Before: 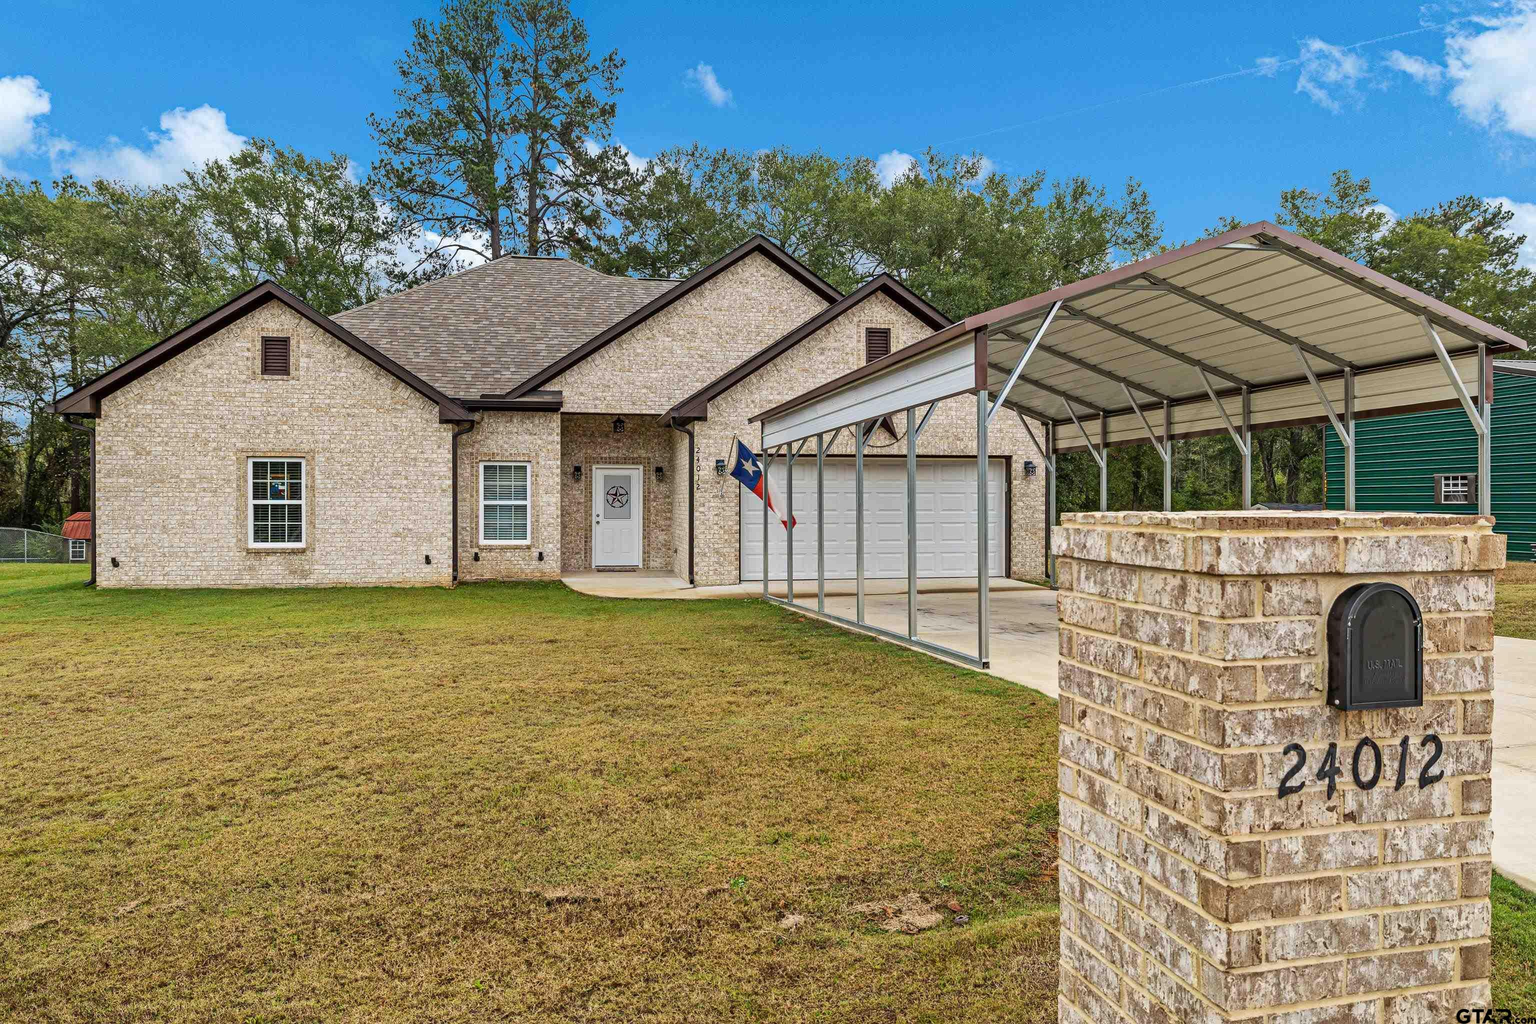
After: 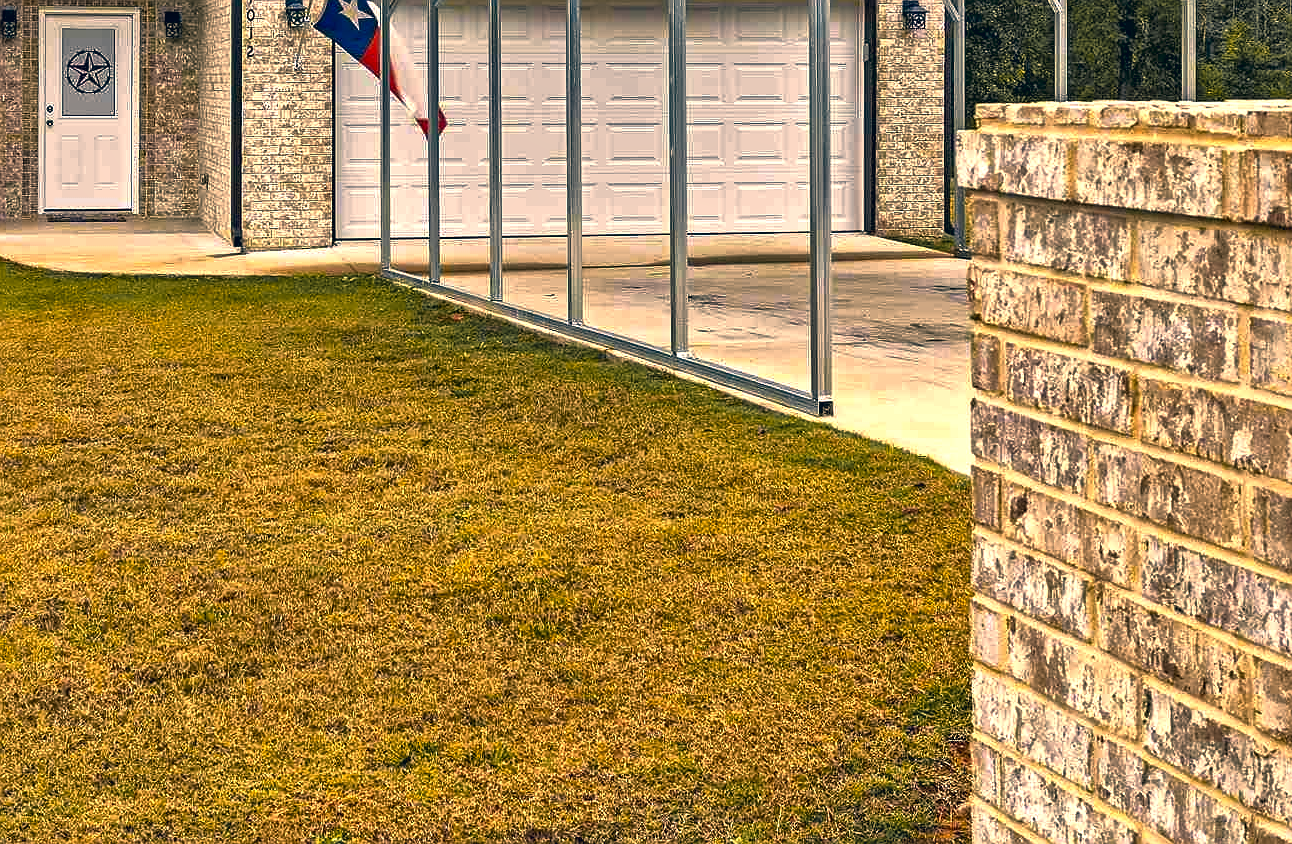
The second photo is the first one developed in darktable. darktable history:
crop: left 37.324%, top 45.052%, right 20.612%, bottom 13.715%
sharpen: radius 0.972, amount 0.613
local contrast: mode bilateral grid, contrast 21, coarseness 50, detail 150%, midtone range 0.2
color correction: highlights a* 10.37, highlights b* 14.6, shadows a* -10.07, shadows b* -15.04
tone equalizer: -8 EV 0.001 EV, -7 EV -0.002 EV, -6 EV 0.003 EV, -5 EV -0.067 EV, -4 EV -0.092 EV, -3 EV -0.159 EV, -2 EV 0.24 EV, -1 EV 0.724 EV, +0 EV 0.506 EV, edges refinement/feathering 500, mask exposure compensation -1.57 EV, preserve details no
color zones: curves: ch0 [(0, 0.499) (0.143, 0.5) (0.286, 0.5) (0.429, 0.476) (0.571, 0.284) (0.714, 0.243) (0.857, 0.449) (1, 0.499)]; ch1 [(0, 0.532) (0.143, 0.645) (0.286, 0.696) (0.429, 0.211) (0.571, 0.504) (0.714, 0.493) (0.857, 0.495) (1, 0.532)]; ch2 [(0, 0.5) (0.143, 0.5) (0.286, 0.427) (0.429, 0.324) (0.571, 0.5) (0.714, 0.5) (0.857, 0.5) (1, 0.5)]
